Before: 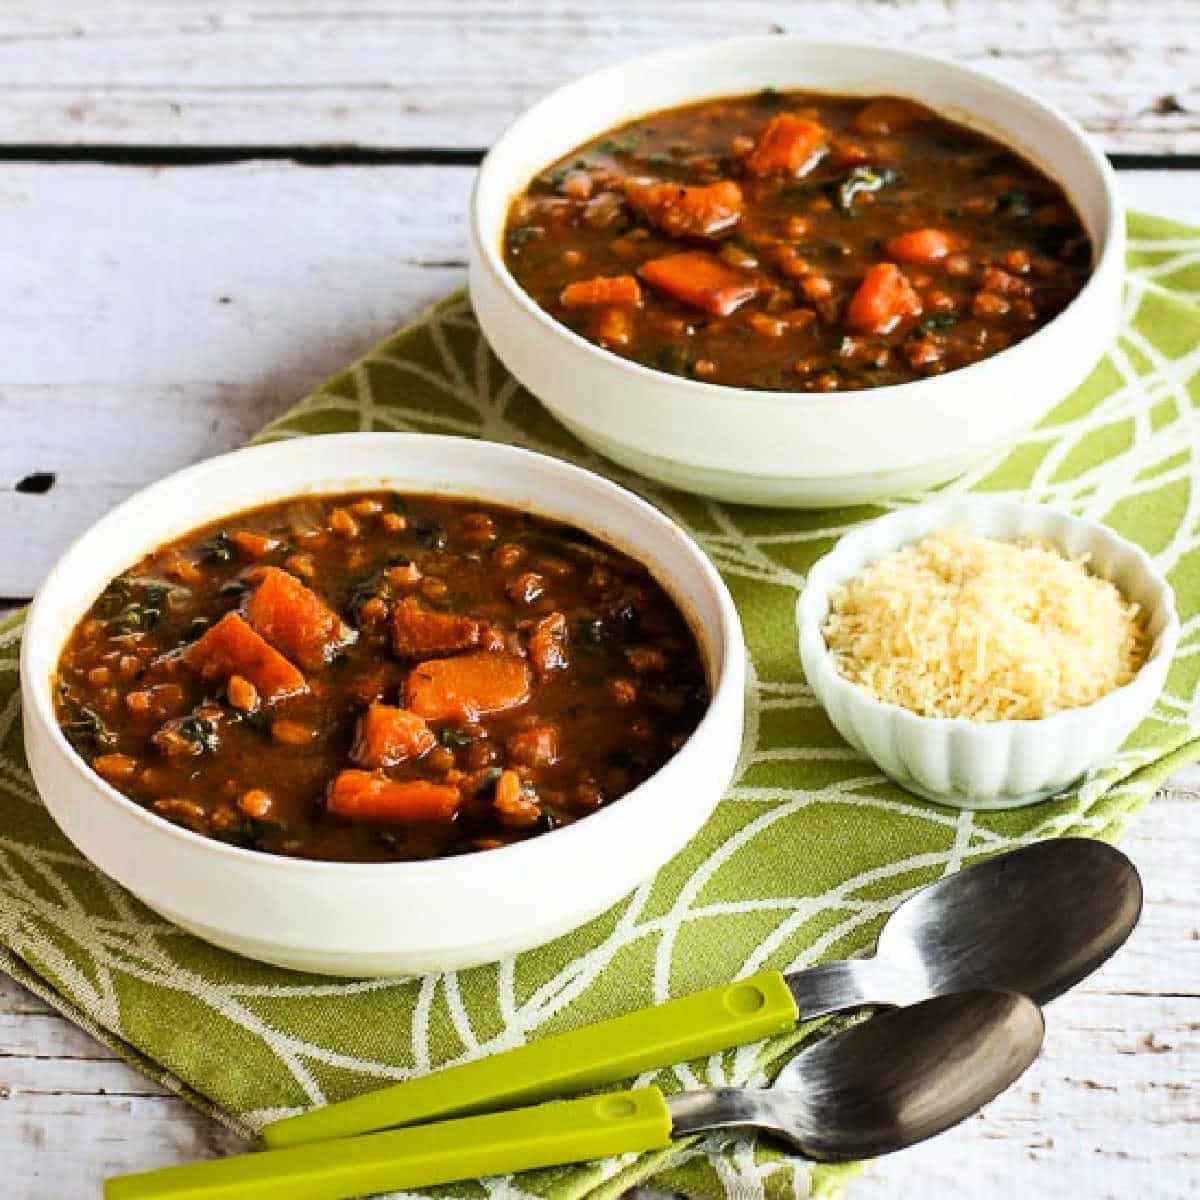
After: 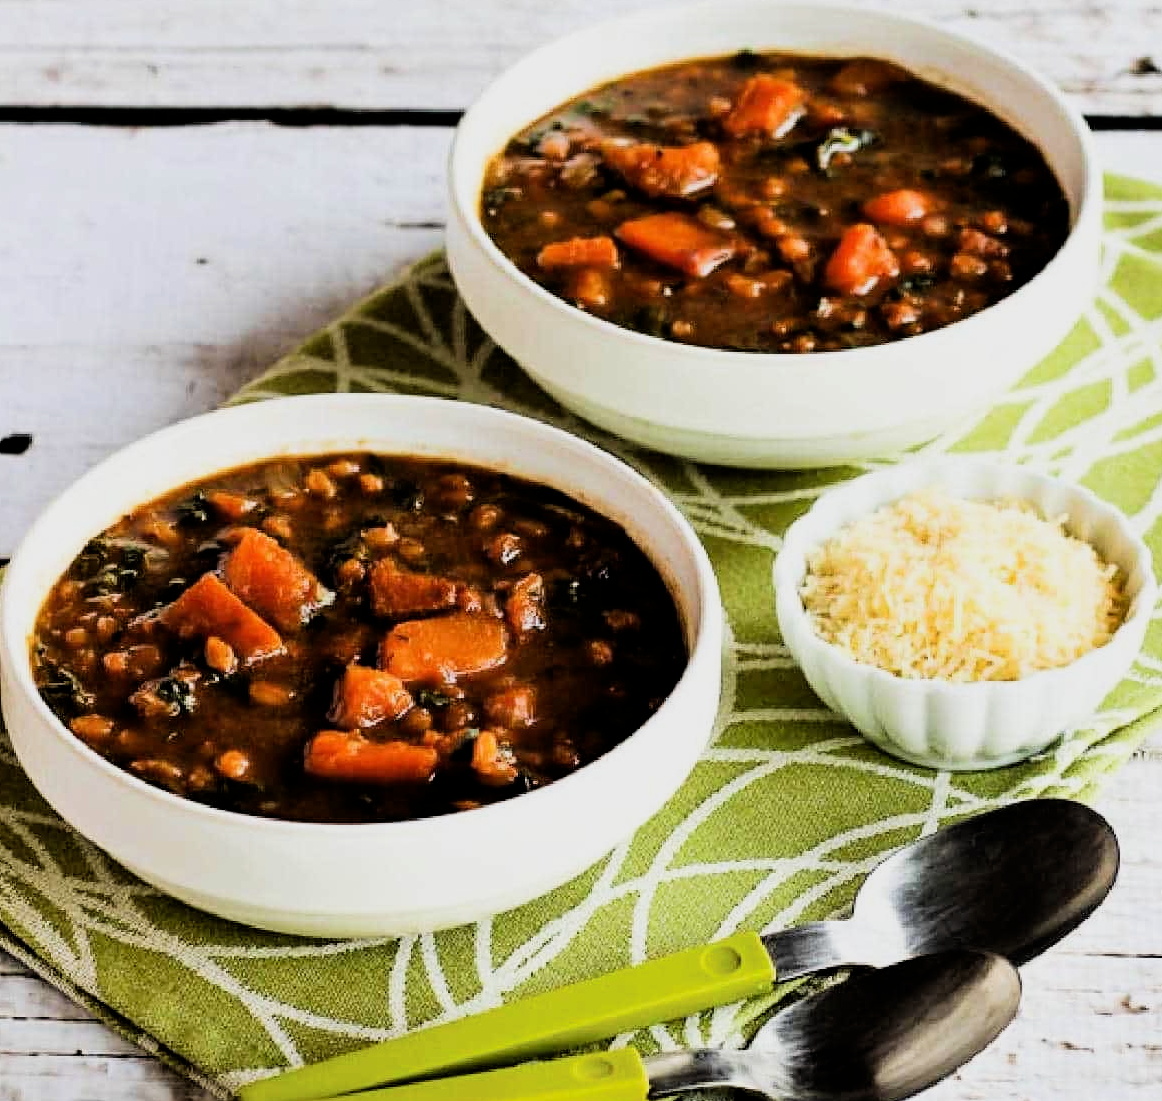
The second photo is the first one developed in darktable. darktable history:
filmic rgb: black relative exposure -5 EV, white relative exposure 3.5 EV, hardness 3.19, contrast 1.3, highlights saturation mix -50%
crop: left 1.964%, top 3.251%, right 1.122%, bottom 4.933%
